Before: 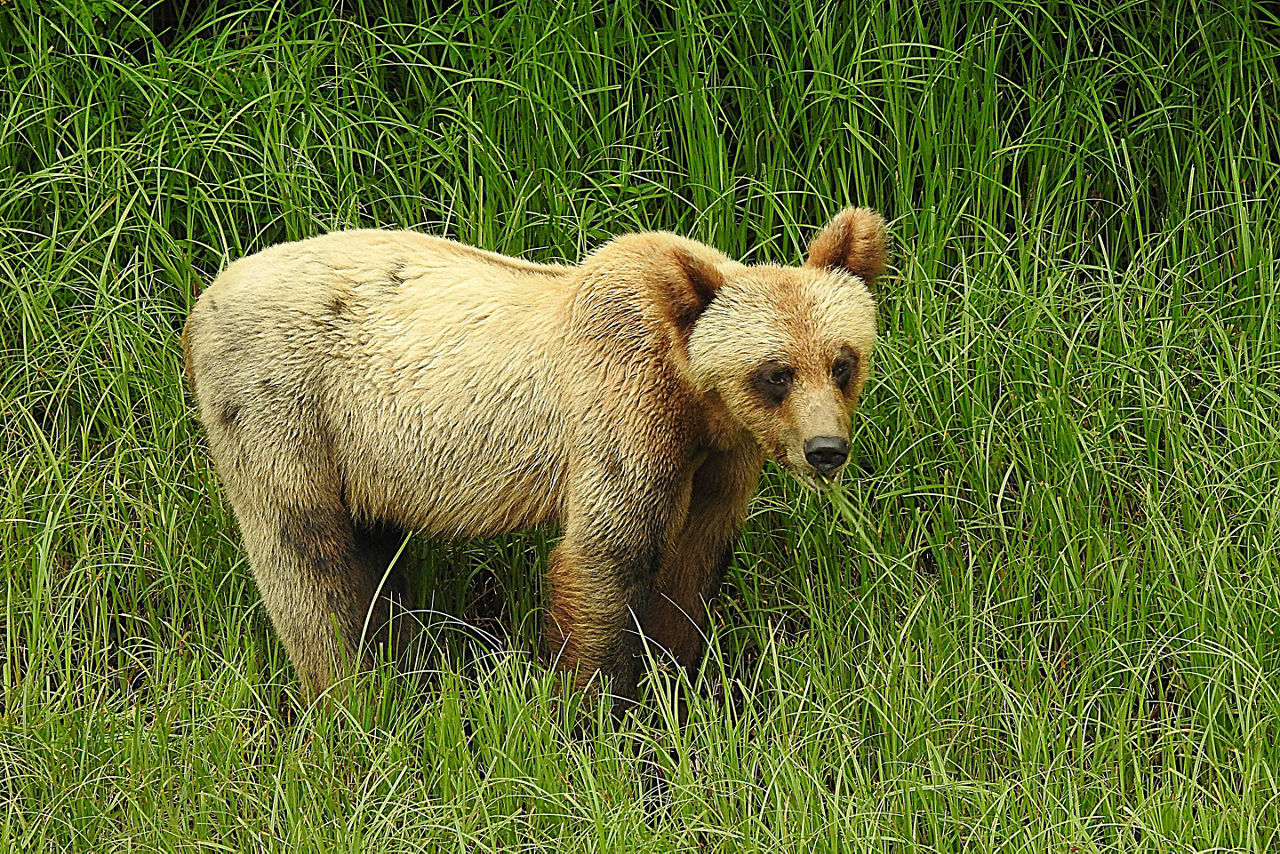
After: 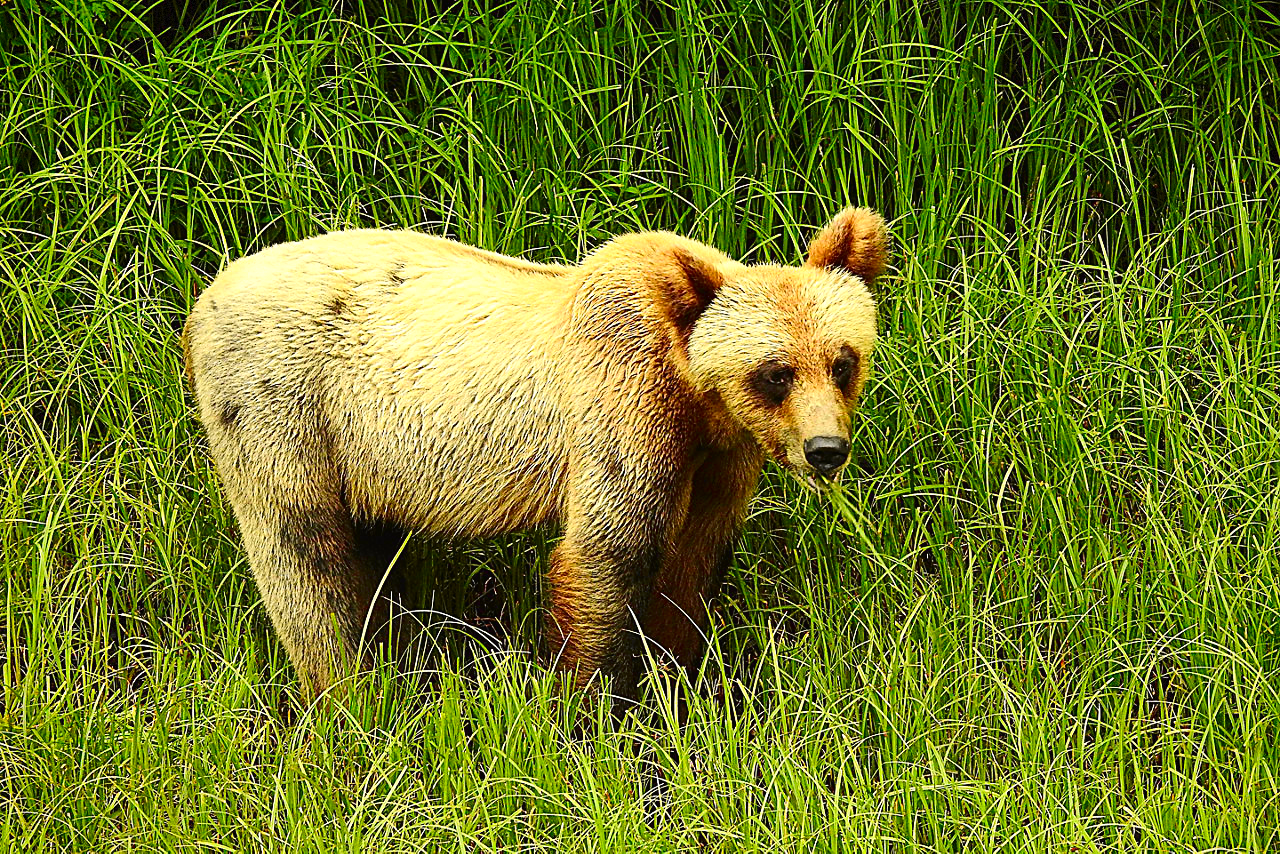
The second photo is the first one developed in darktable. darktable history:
exposure: black level correction 0, exposure 0.5 EV, compensate exposure bias true, compensate highlight preservation false
contrast brightness saturation: contrast 0.206, brightness -0.104, saturation 0.206
tone curve: curves: ch0 [(0, 0.013) (0.036, 0.035) (0.274, 0.288) (0.504, 0.536) (0.844, 0.84) (1, 0.97)]; ch1 [(0, 0) (0.389, 0.403) (0.462, 0.48) (0.499, 0.5) (0.522, 0.534) (0.567, 0.588) (0.626, 0.645) (0.749, 0.781) (1, 1)]; ch2 [(0, 0) (0.457, 0.486) (0.5, 0.501) (0.533, 0.539) (0.599, 0.6) (0.704, 0.732) (1, 1)], color space Lab, independent channels, preserve colors none
vignetting: brightness -0.224, saturation 0.138, dithering 8-bit output, unbound false
